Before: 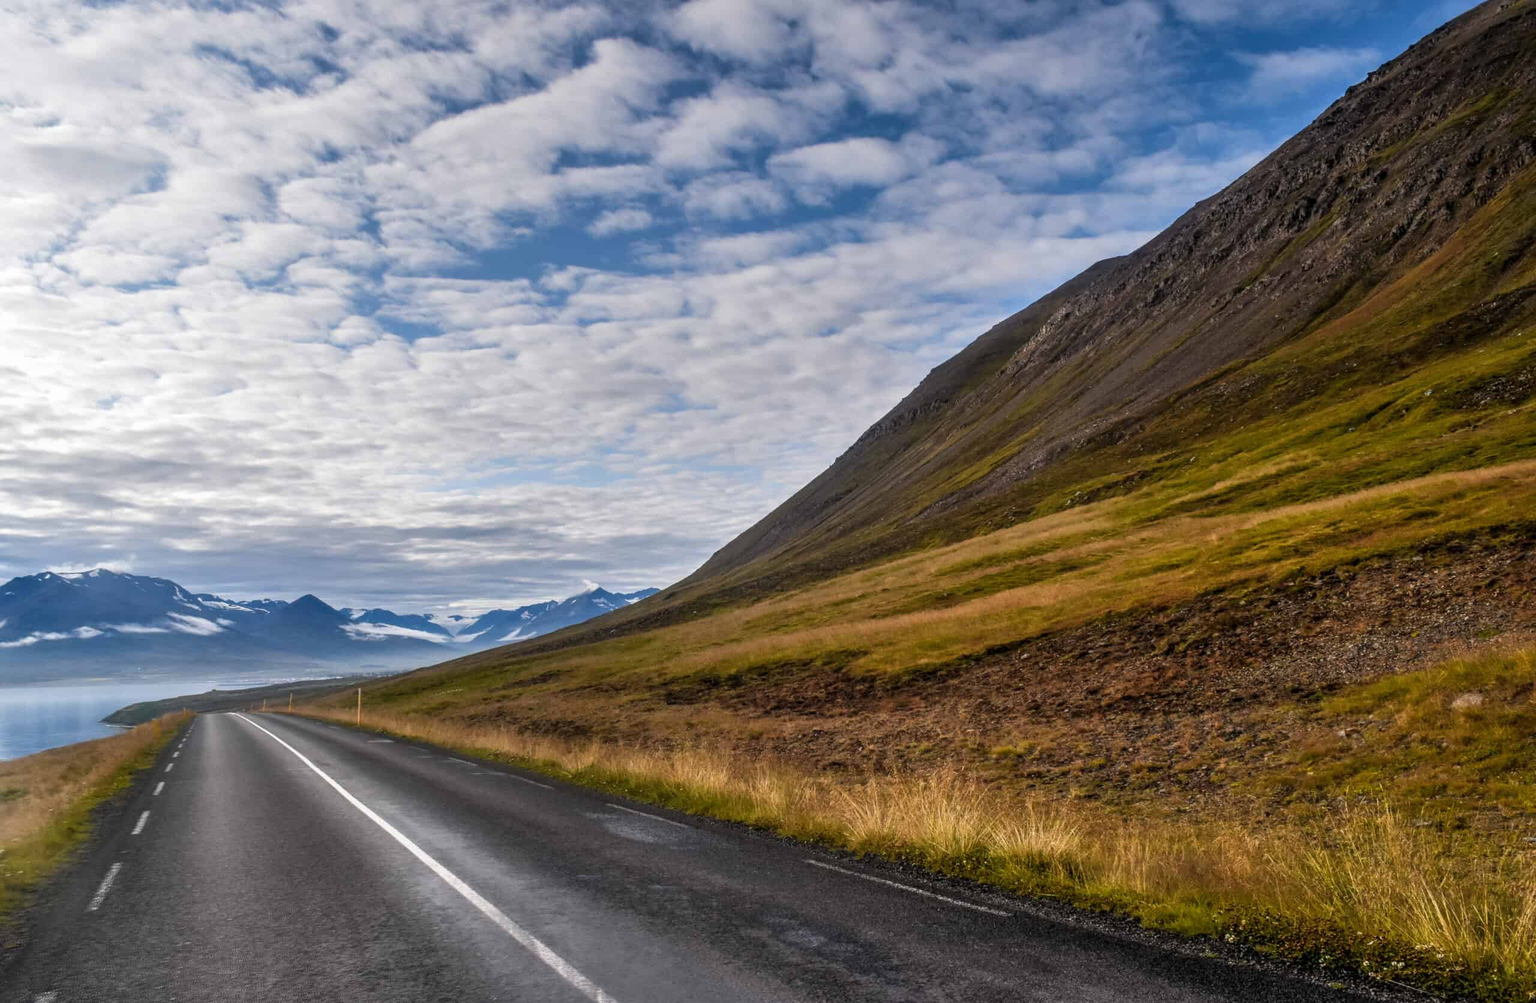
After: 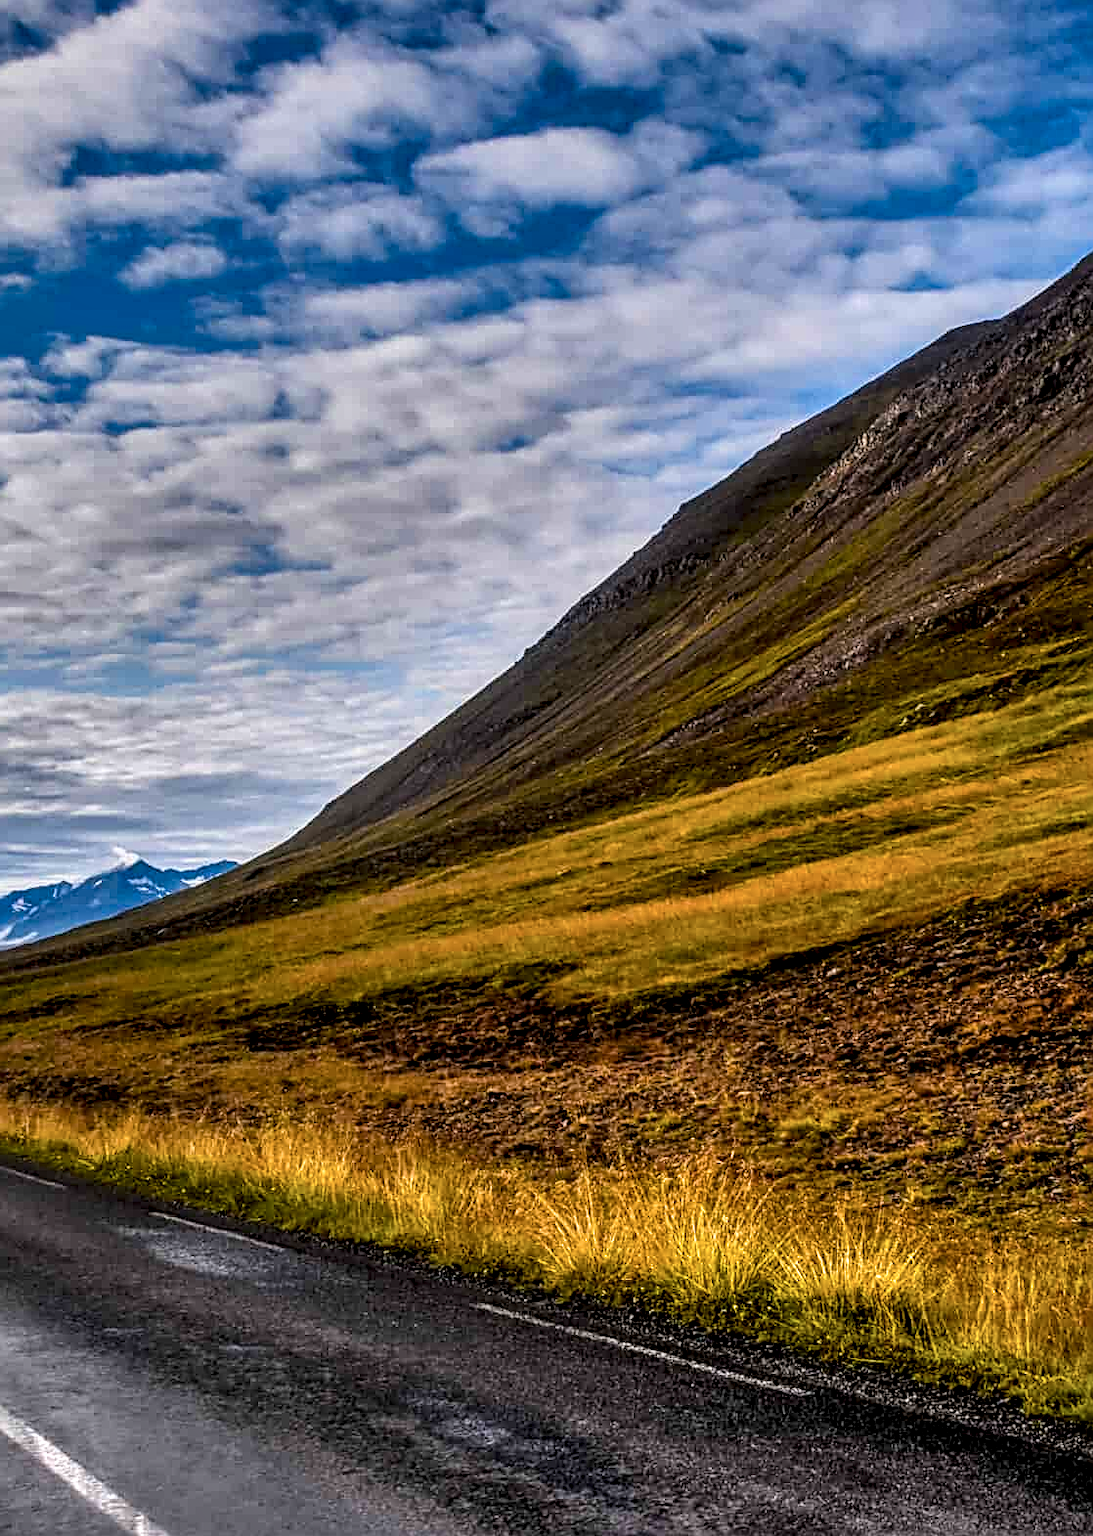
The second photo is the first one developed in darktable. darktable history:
crop: left 33.449%, top 5.936%, right 22.864%
sharpen: radius 2.685, amount 0.667
filmic rgb: black relative exposure -11.35 EV, white relative exposure 3.23 EV, hardness 6.81
color balance rgb: linear chroma grading › global chroma 14.519%, perceptual saturation grading › global saturation 24.888%, perceptual brilliance grading › highlights 5.556%, perceptual brilliance grading › shadows -9.192%, global vibrance 20%
shadows and highlights: white point adjustment -3.46, highlights -63.62, soften with gaussian
local contrast: detail 160%
color correction: highlights a* 0.039, highlights b* -0.599
